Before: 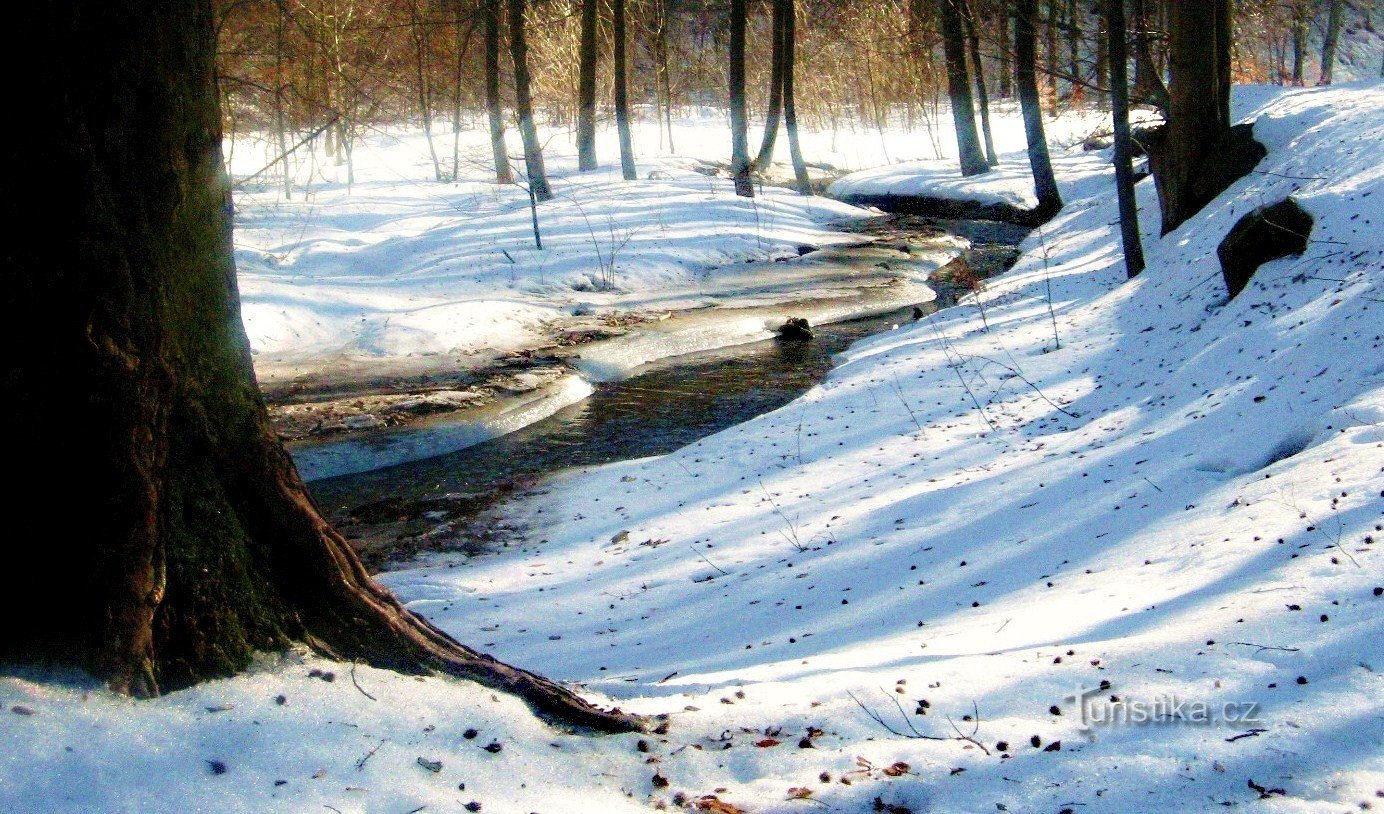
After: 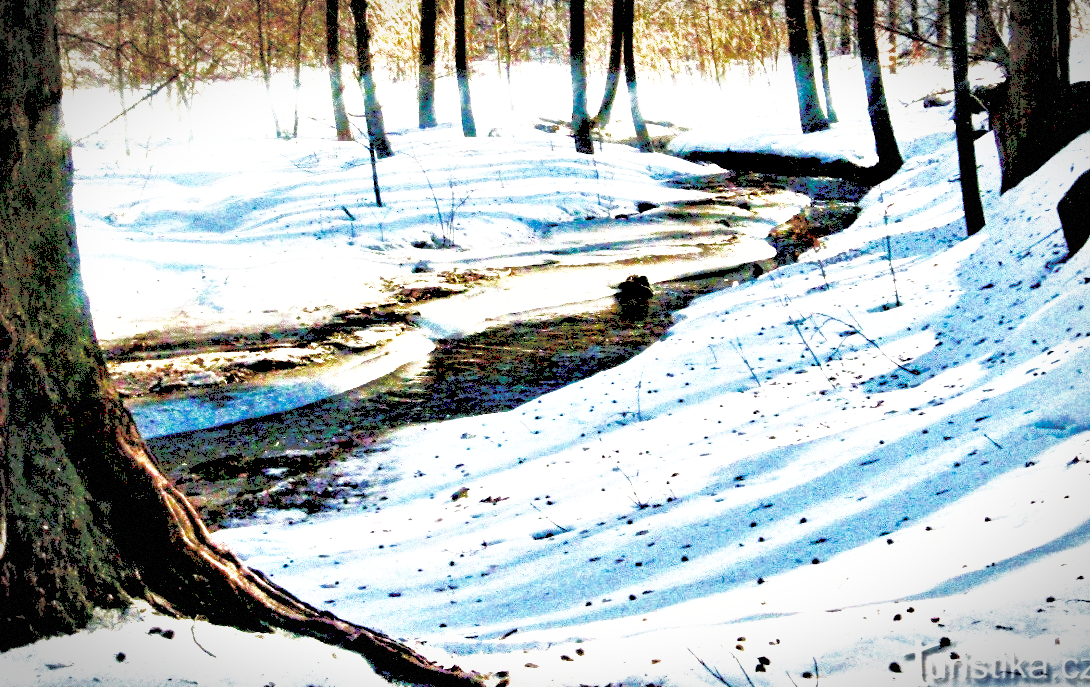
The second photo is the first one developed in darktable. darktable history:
contrast equalizer: y [[0.48, 0.654, 0.731, 0.706, 0.772, 0.382], [0.55 ×6], [0 ×6], [0 ×6], [0 ×6]]
crop: left 11.585%, top 5.341%, right 9.591%, bottom 10.182%
exposure: black level correction 0, exposure 0.499 EV, compensate highlight preservation false
vignetting: fall-off radius 60.14%, automatic ratio true, dithering 8-bit output
base curve: curves: ch0 [(0, 0) (0.026, 0.03) (0.109, 0.232) (0.351, 0.748) (0.669, 0.968) (1, 1)], preserve colors none
tone curve: curves: ch0 [(0, 0) (0.003, 0.238) (0.011, 0.238) (0.025, 0.242) (0.044, 0.256) (0.069, 0.277) (0.1, 0.294) (0.136, 0.315) (0.177, 0.345) (0.224, 0.379) (0.277, 0.419) (0.335, 0.463) (0.399, 0.511) (0.468, 0.566) (0.543, 0.627) (0.623, 0.687) (0.709, 0.75) (0.801, 0.824) (0.898, 0.89) (1, 1)], preserve colors none
color balance rgb: perceptual saturation grading › global saturation 13.631%, perceptual saturation grading › highlights -30.517%, perceptual saturation grading › shadows 50.994%, global vibrance 20%
shadows and highlights: on, module defaults
